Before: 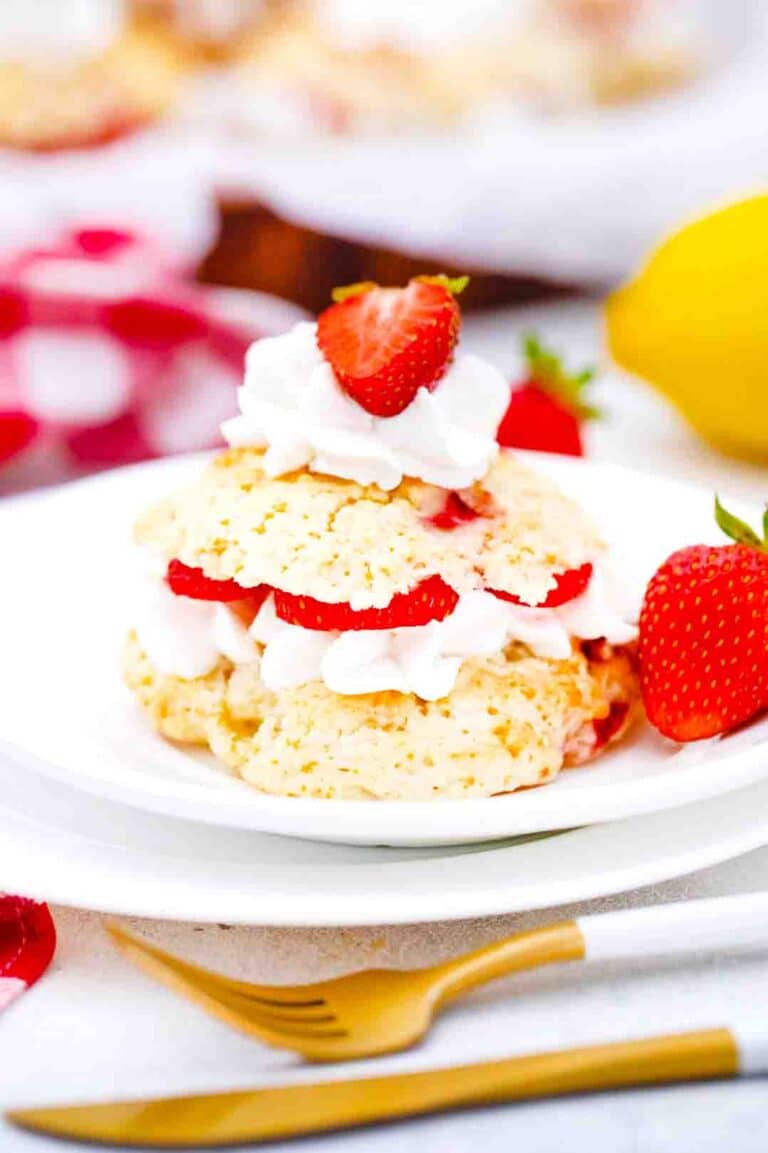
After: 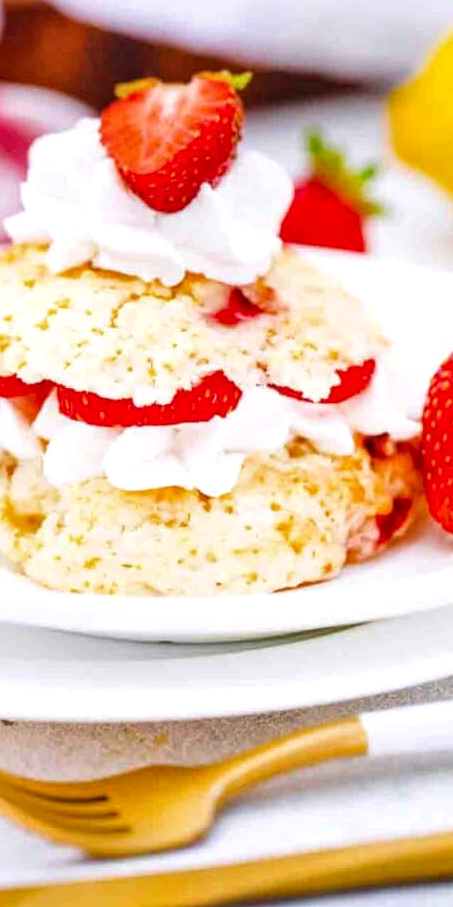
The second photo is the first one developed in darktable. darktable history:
contrast equalizer: y [[0.5 ×6], [0.5 ×6], [0.5, 0.5, 0.501, 0.545, 0.707, 0.863], [0 ×6], [0 ×6]]
local contrast: on, module defaults
crop and rotate: left 28.256%, top 17.734%, right 12.656%, bottom 3.573%
white balance: red 1.004, blue 1.024
